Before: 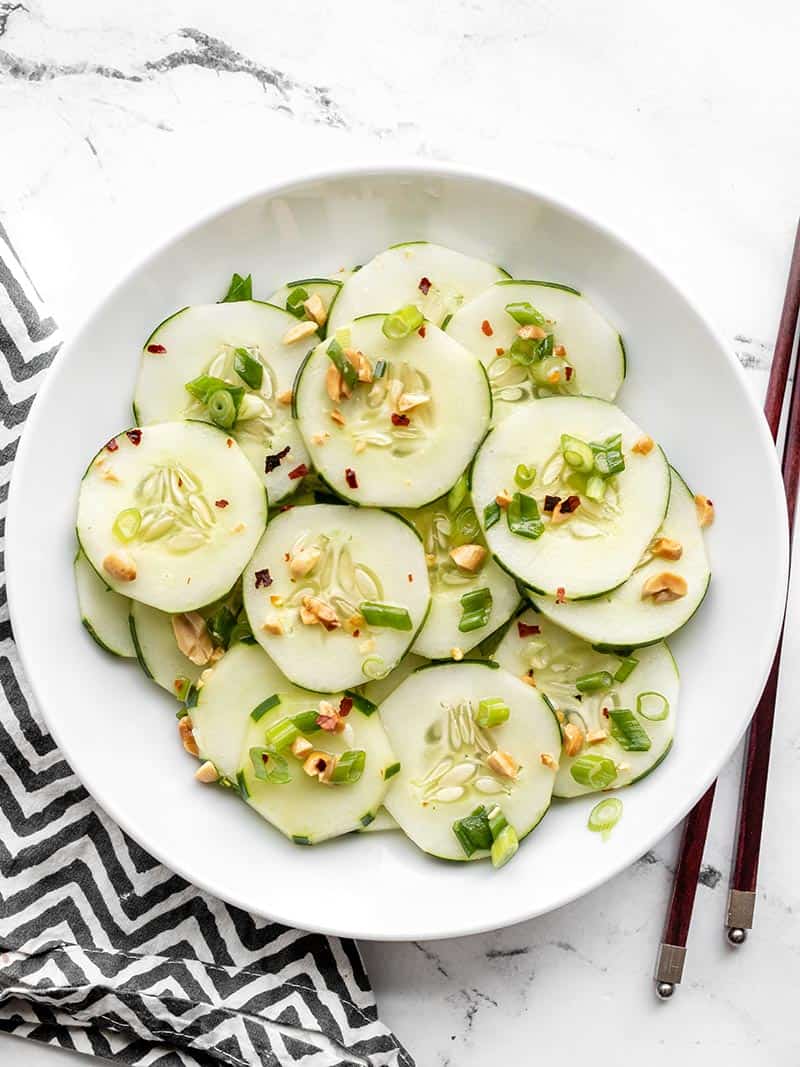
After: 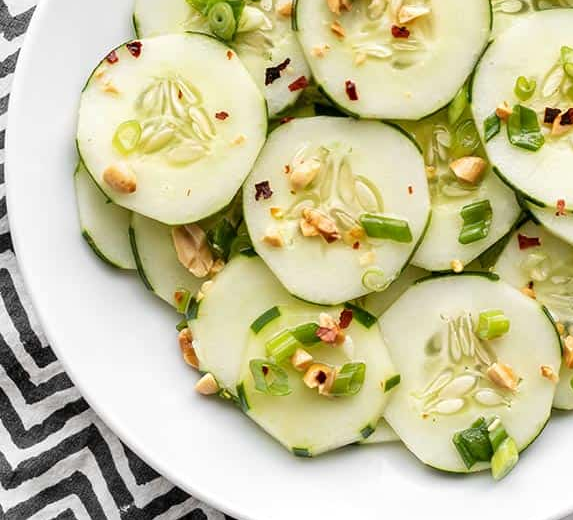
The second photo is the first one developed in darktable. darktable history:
crop: top 36.378%, right 28.346%, bottom 14.803%
